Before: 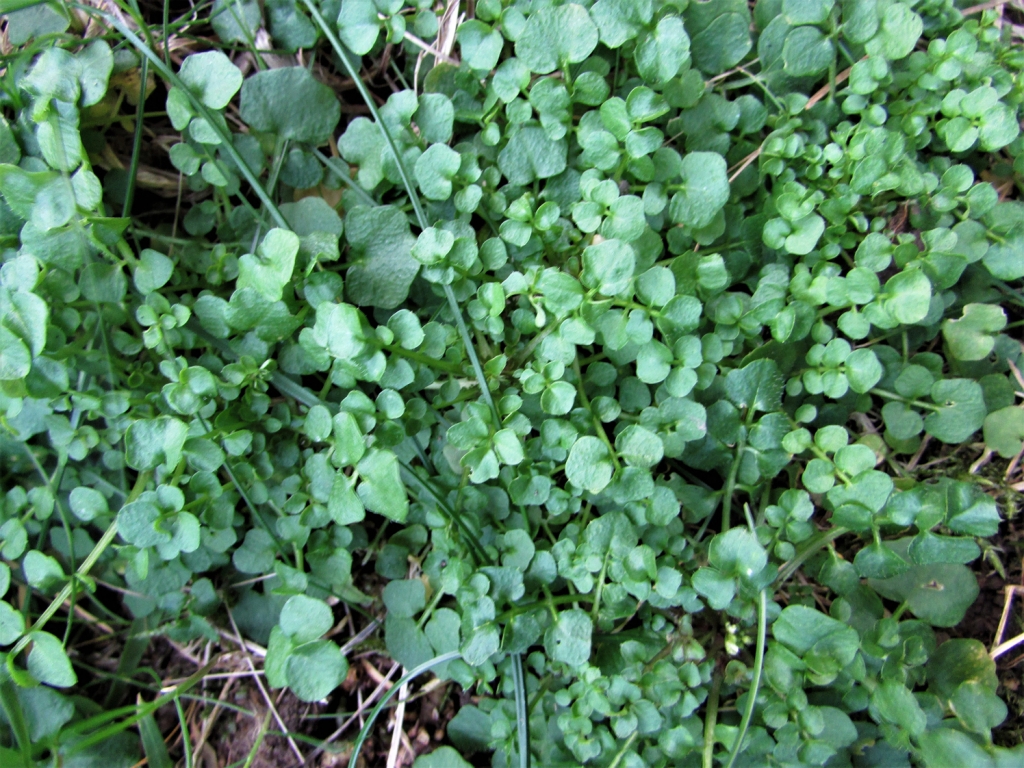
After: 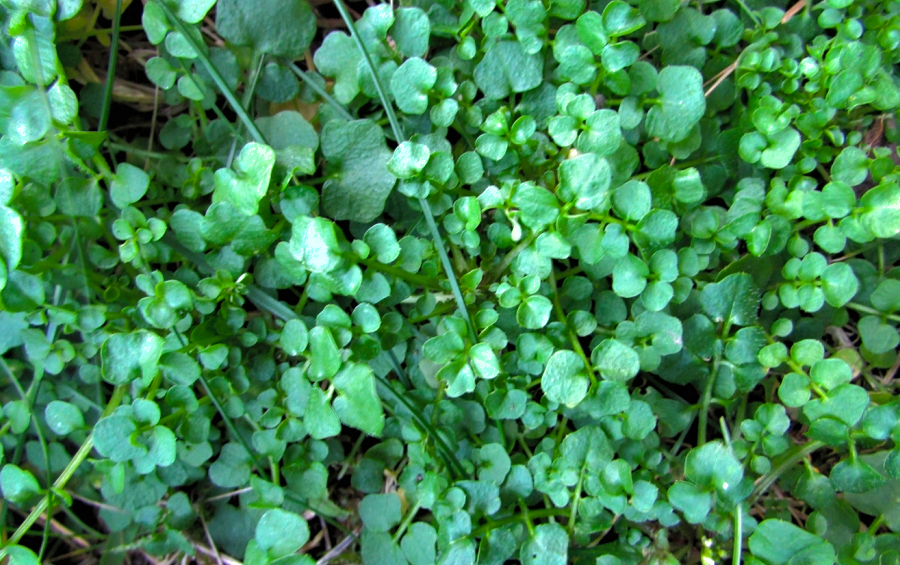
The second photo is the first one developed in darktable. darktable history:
white balance: emerald 1
tone equalizer: -8 EV -0.417 EV, -7 EV -0.389 EV, -6 EV -0.333 EV, -5 EV -0.222 EV, -3 EV 0.222 EV, -2 EV 0.333 EV, -1 EV 0.389 EV, +0 EV 0.417 EV, edges refinement/feathering 500, mask exposure compensation -1.57 EV, preserve details no
color balance rgb: perceptual saturation grading › global saturation 34.05%, global vibrance 5.56%
shadows and highlights: shadows 60, highlights -60
crop and rotate: left 2.425%, top 11.305%, right 9.6%, bottom 15.08%
